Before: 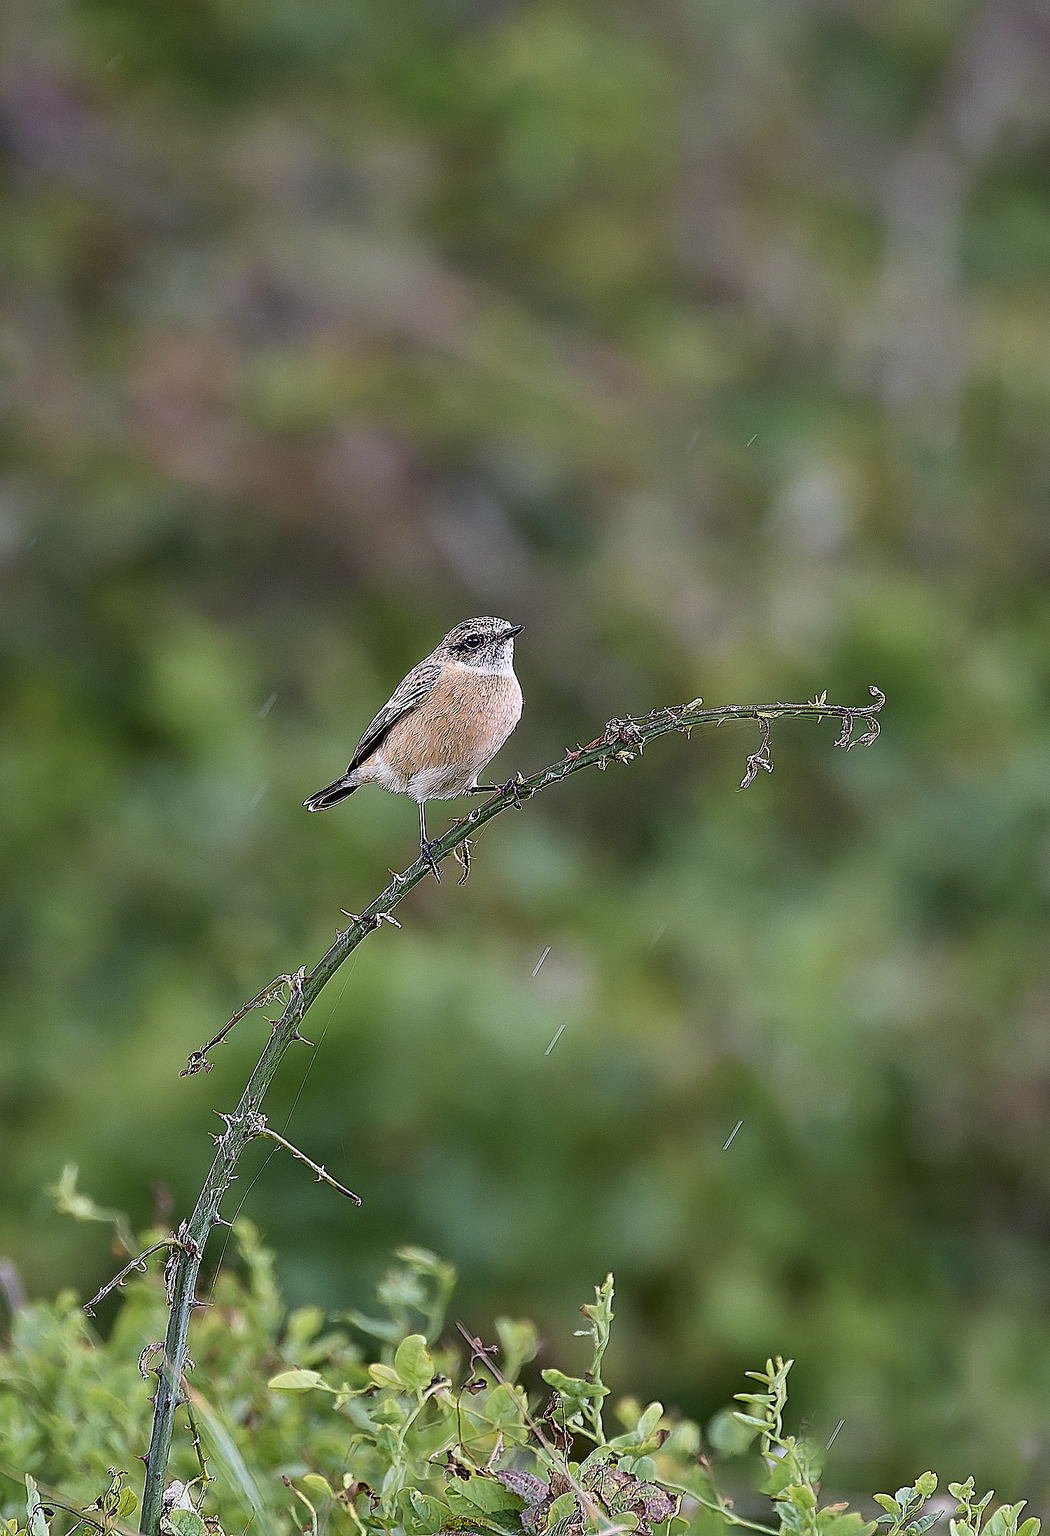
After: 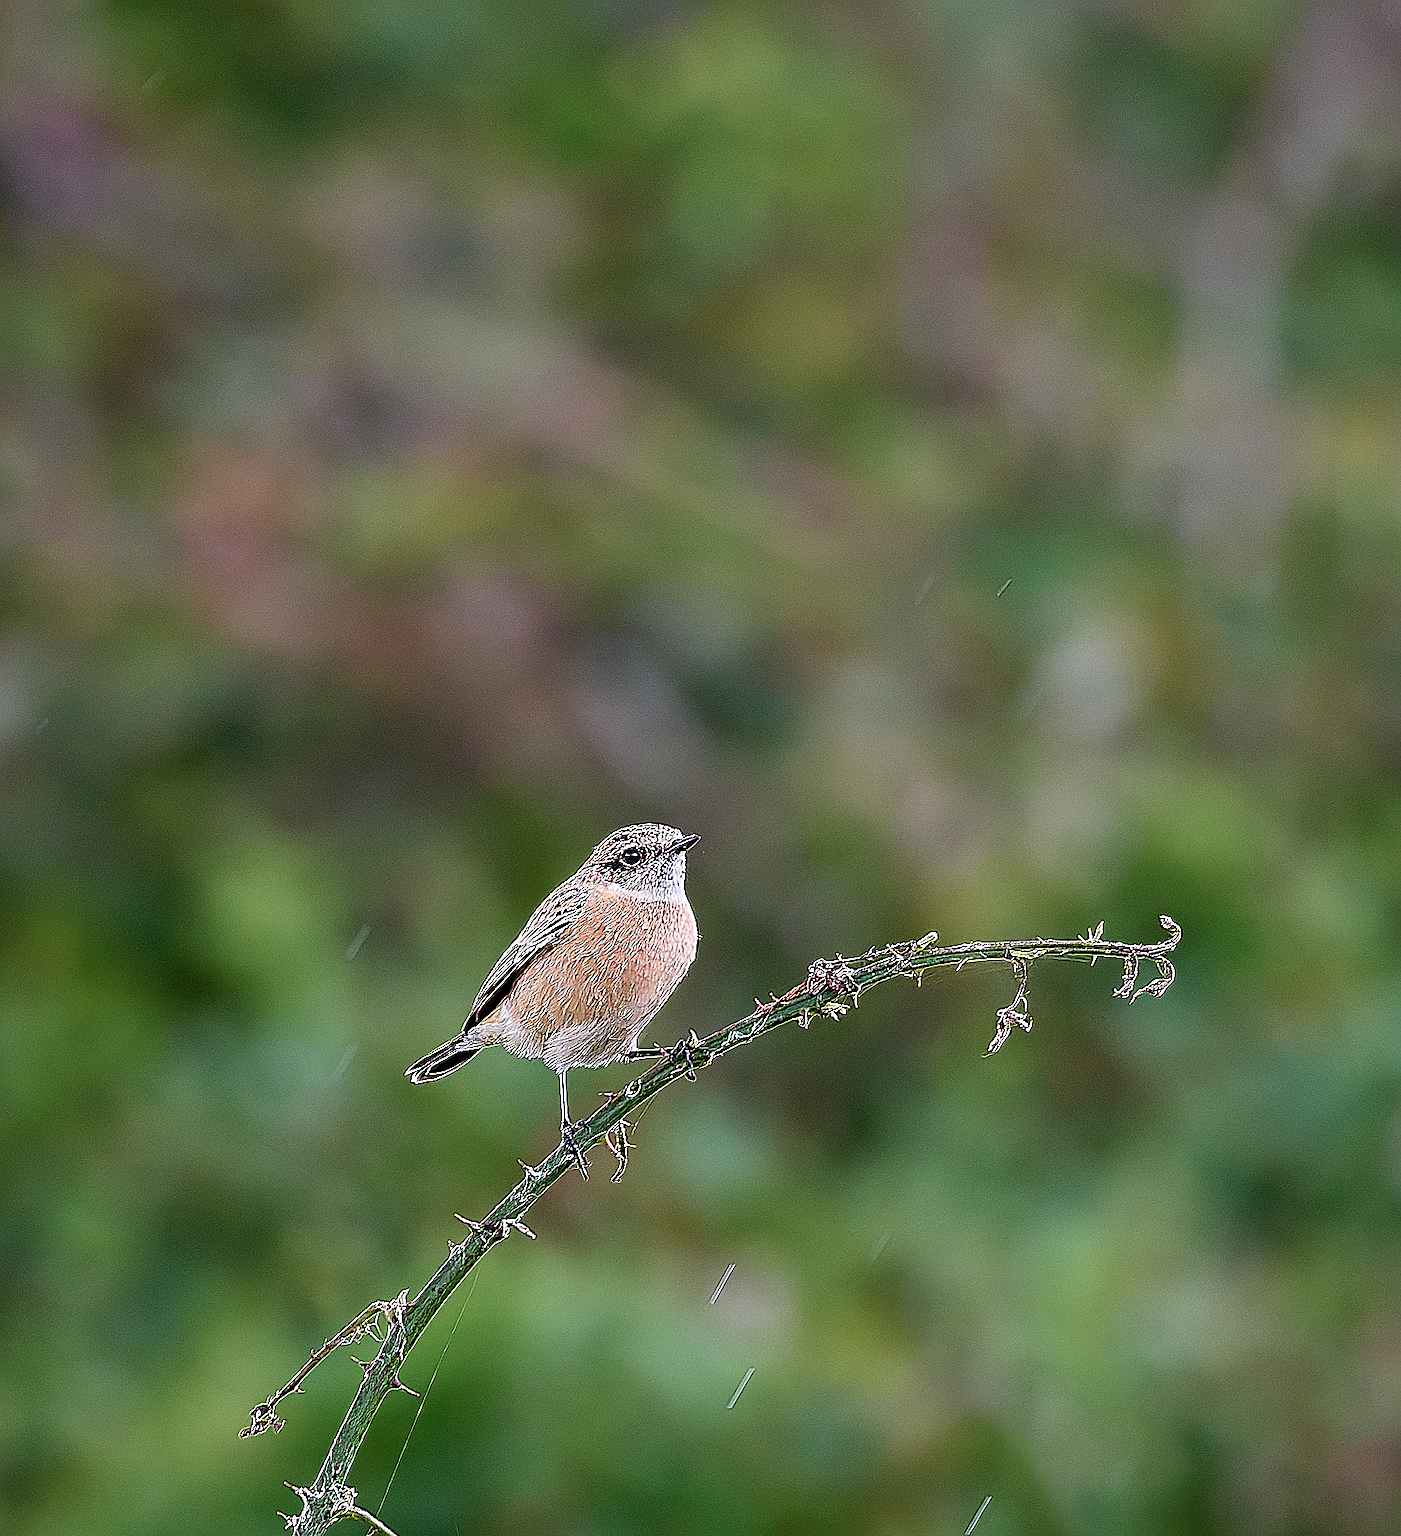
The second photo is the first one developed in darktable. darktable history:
sharpen: on, module defaults
crop: bottom 24.967%
